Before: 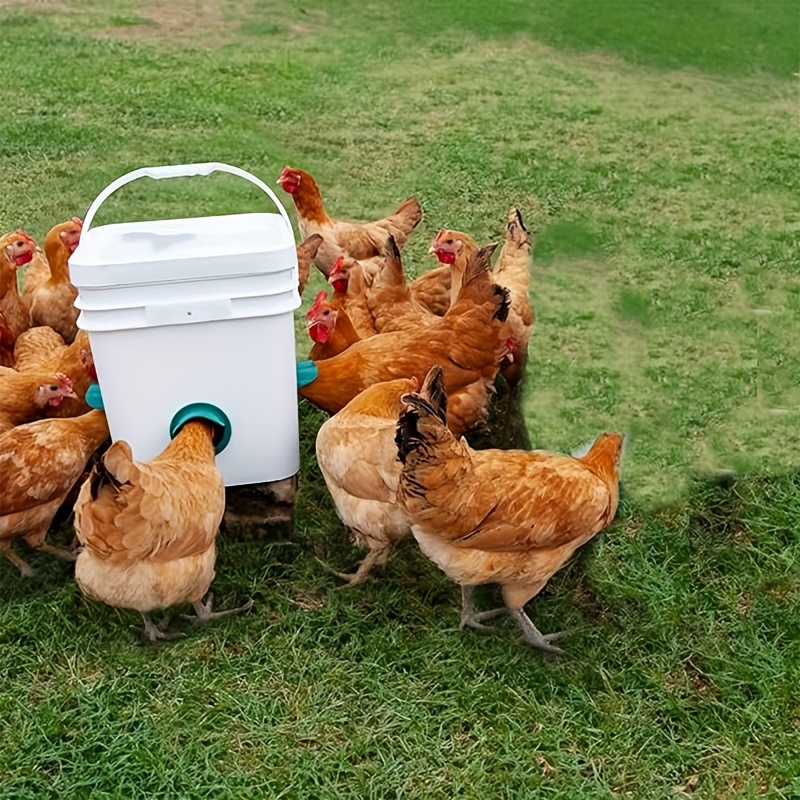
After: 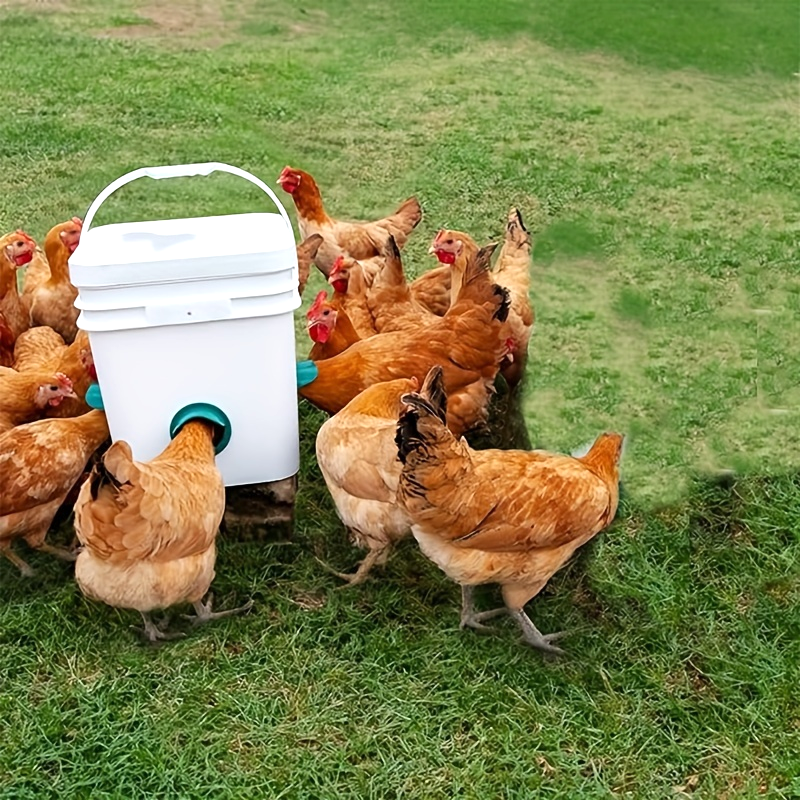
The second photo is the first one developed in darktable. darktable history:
exposure: exposure 0.262 EV, compensate highlight preservation false
